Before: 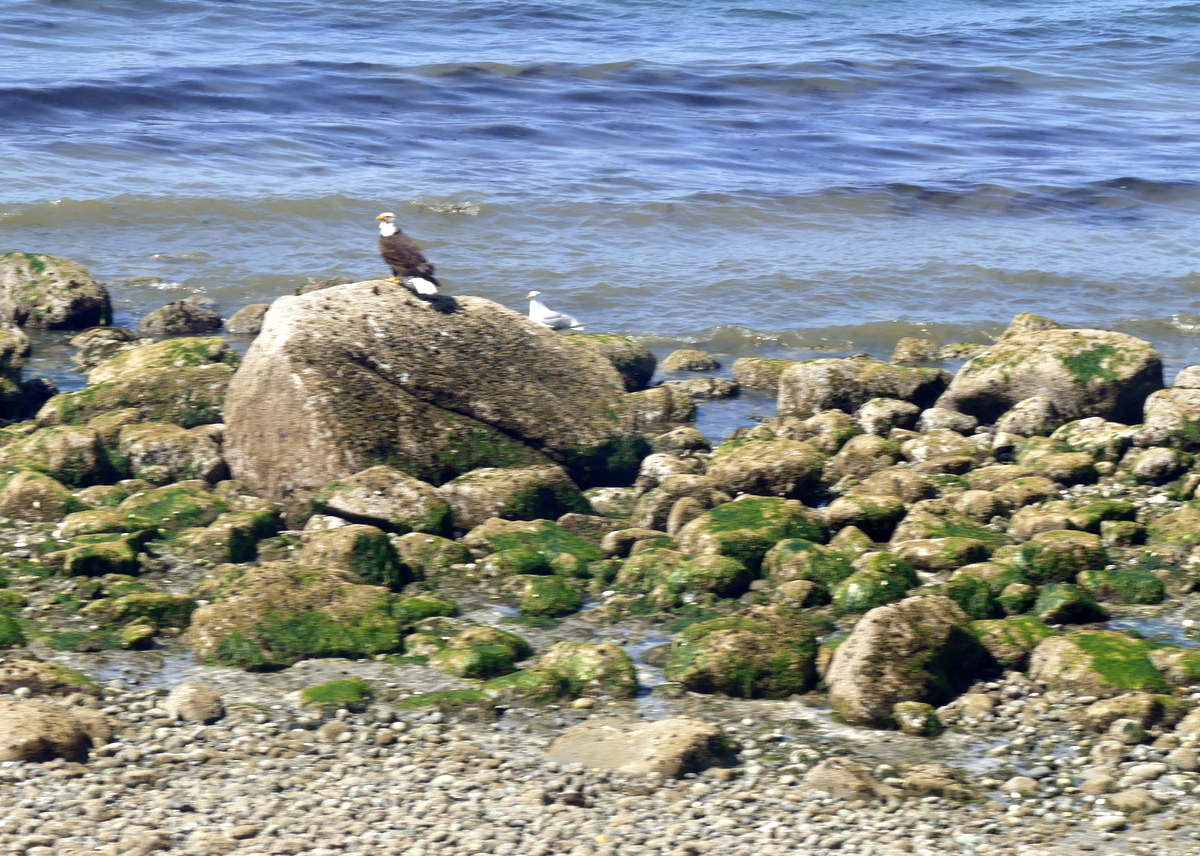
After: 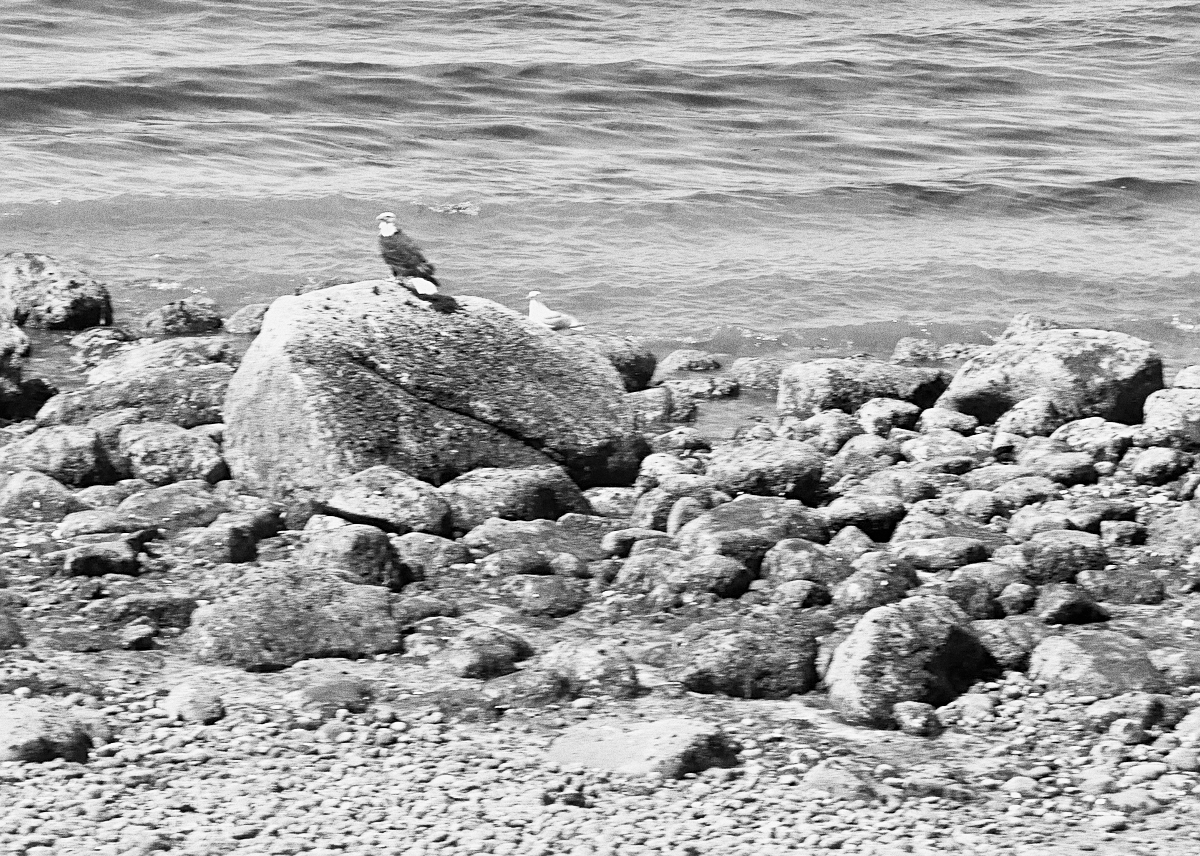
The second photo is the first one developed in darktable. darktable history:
monochrome: on, module defaults
base curve: curves: ch0 [(0, 0) (0.088, 0.125) (0.176, 0.251) (0.354, 0.501) (0.613, 0.749) (1, 0.877)], preserve colors none
exposure: exposure 0.191 EV, compensate highlight preservation false
contrast brightness saturation: saturation -0.05
grain: coarseness 0.09 ISO, strength 40%
shadows and highlights: shadows 35, highlights -35, soften with gaussian
sharpen: on, module defaults
